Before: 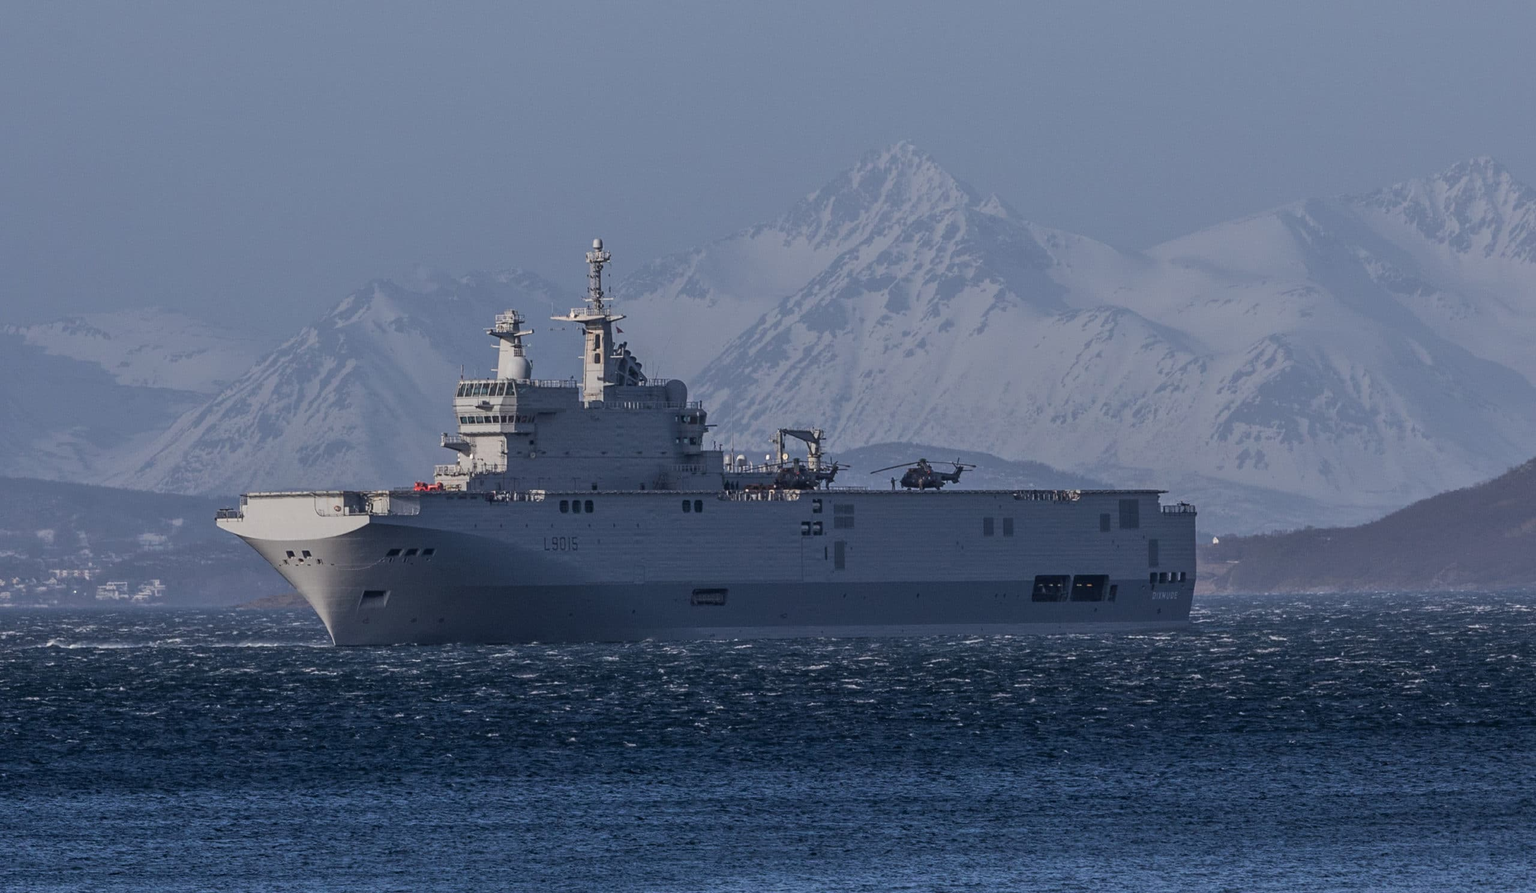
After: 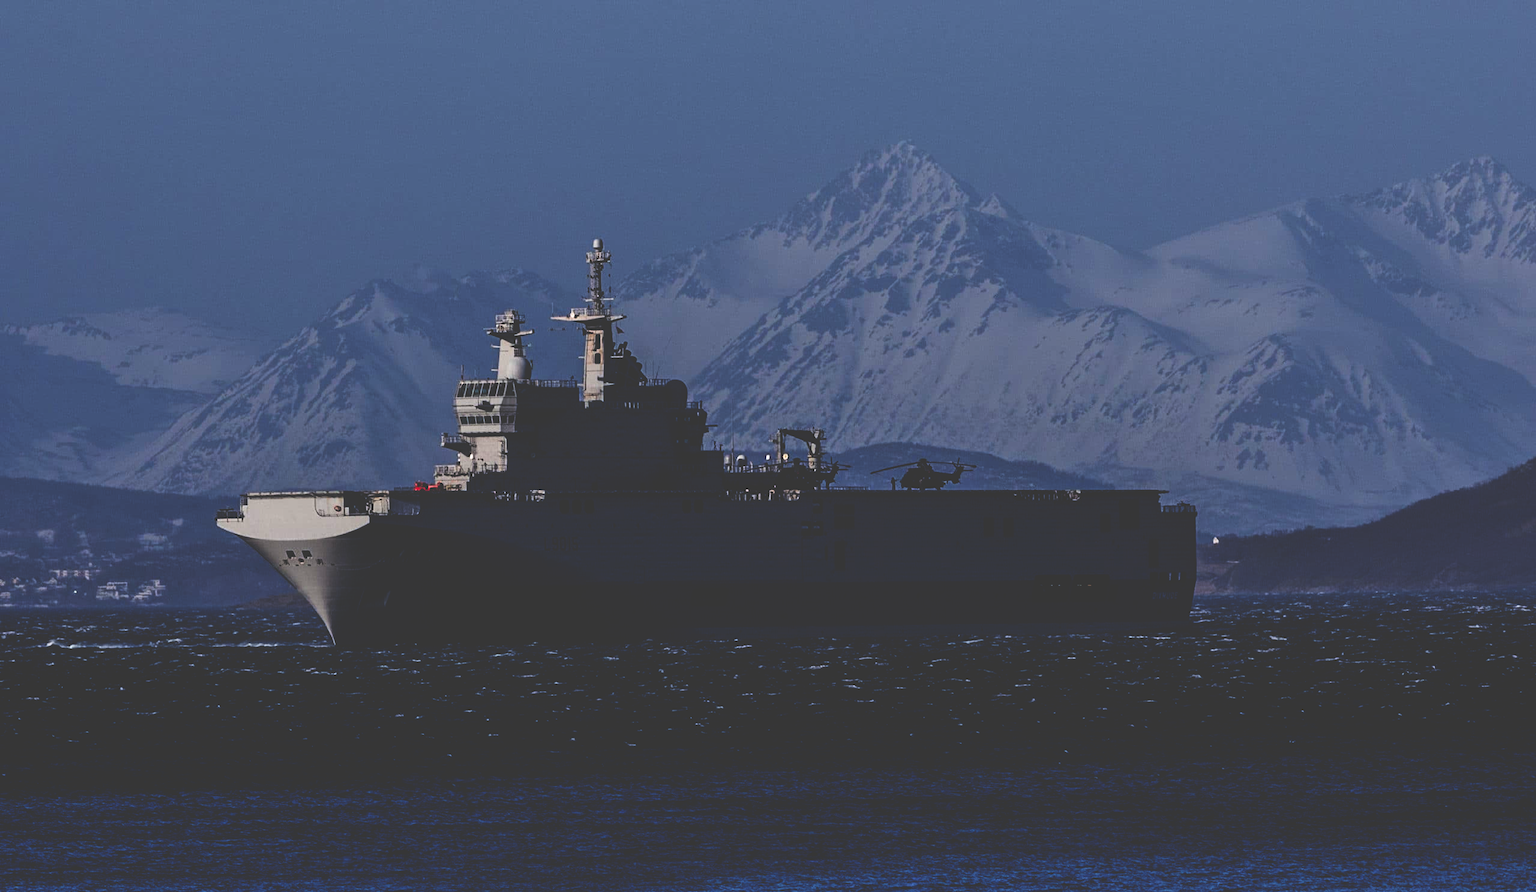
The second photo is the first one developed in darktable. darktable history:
base curve: curves: ch0 [(0, 0.036) (0.083, 0.04) (0.804, 1)], exposure shift 0.01, preserve colors none
